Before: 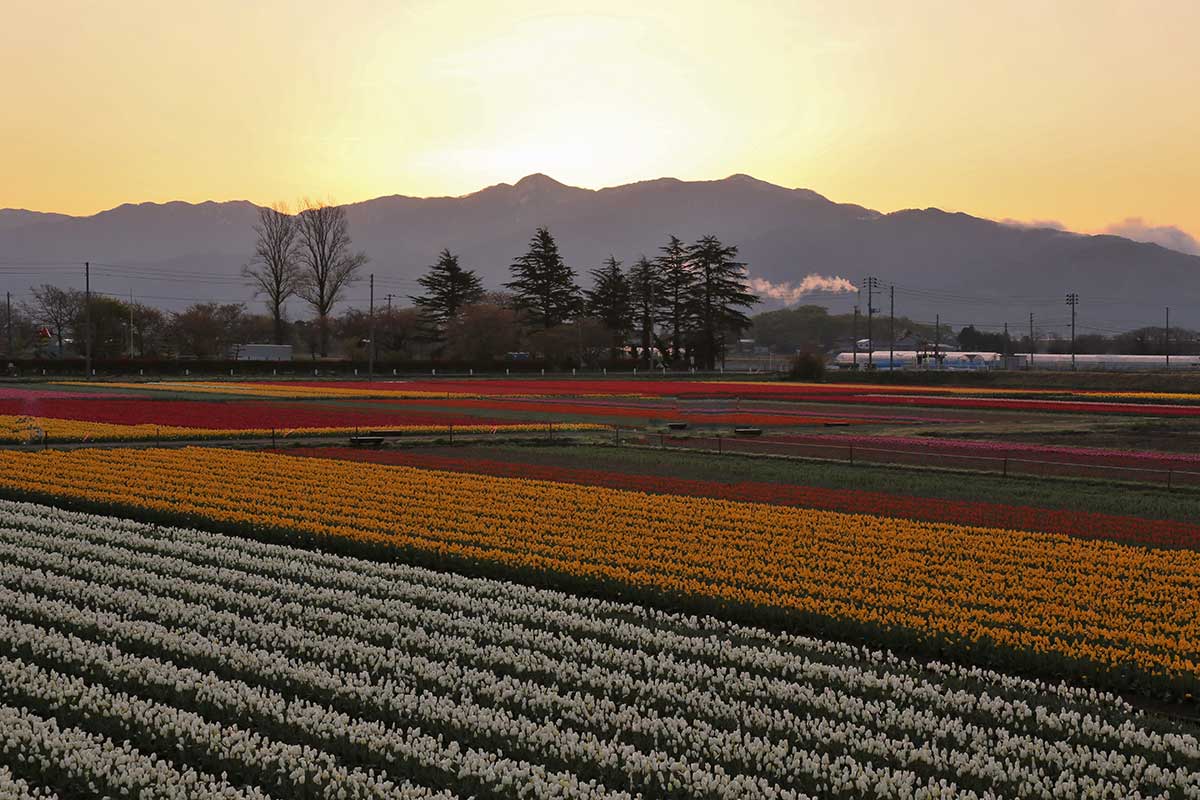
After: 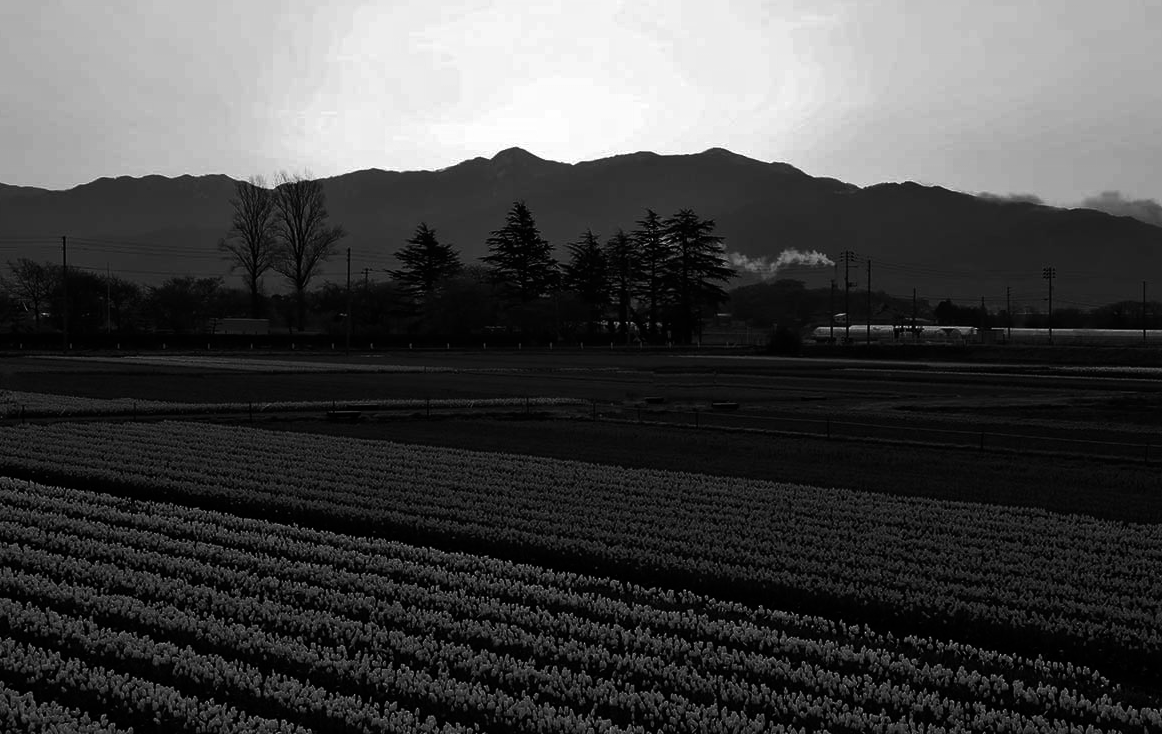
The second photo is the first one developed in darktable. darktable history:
contrast brightness saturation: contrast -0.03, brightness -0.59, saturation -1
levels: mode automatic, black 0.023%, white 99.97%, levels [0.062, 0.494, 0.925]
crop: left 1.964%, top 3.251%, right 1.122%, bottom 4.933%
